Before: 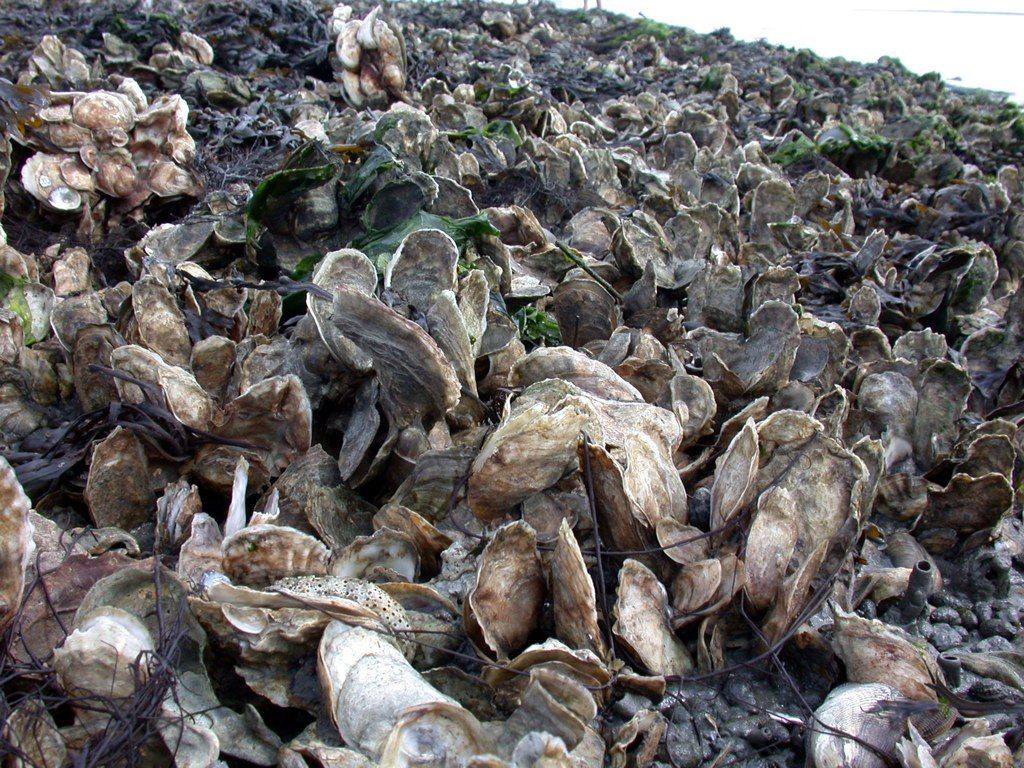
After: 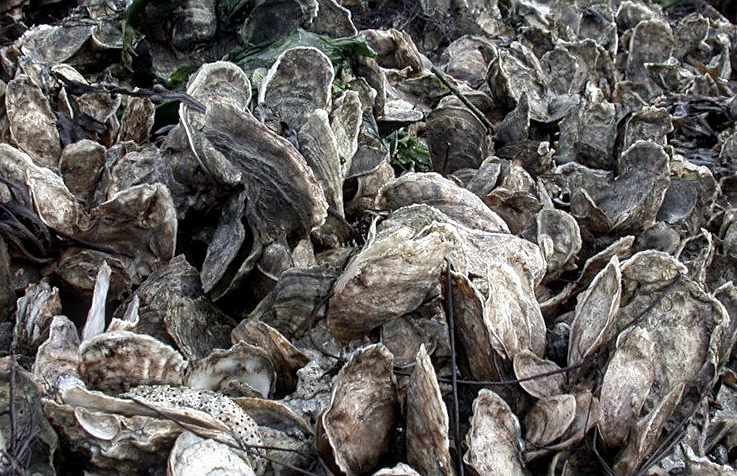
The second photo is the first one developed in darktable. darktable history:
sharpen: on, module defaults
local contrast: on, module defaults
tone equalizer: edges refinement/feathering 500, mask exposure compensation -1.57 EV, preserve details no
contrast brightness saturation: contrast 0.101, saturation -0.368
crop and rotate: angle -3.69°, left 9.929%, top 20.865%, right 12.004%, bottom 11.896%
